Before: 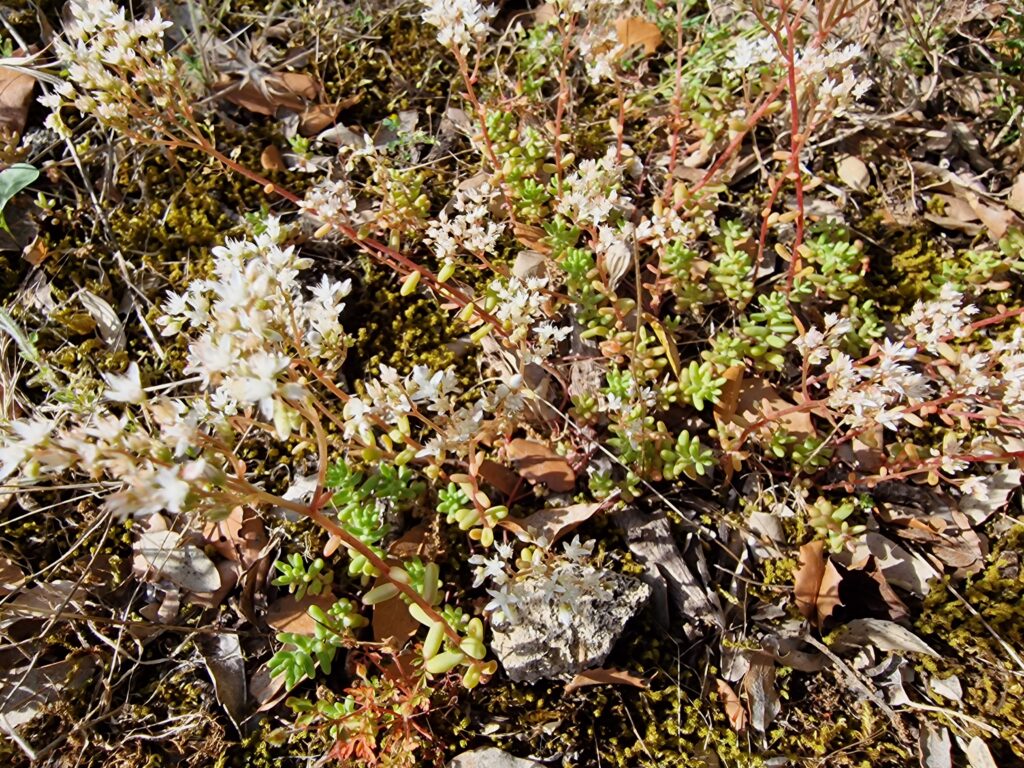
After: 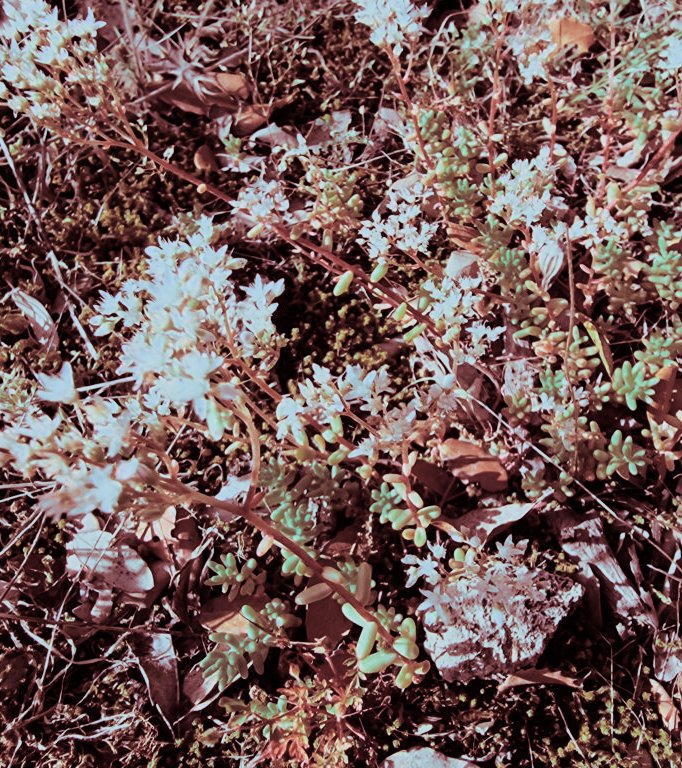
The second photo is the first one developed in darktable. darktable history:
split-toning: highlights › saturation 0, balance -61.83
color calibration: x 0.396, y 0.386, temperature 3669 K
crop and rotate: left 6.617%, right 26.717%
color zones: curves: ch0 [(0, 0.5) (0.125, 0.4) (0.25, 0.5) (0.375, 0.4) (0.5, 0.4) (0.625, 0.35) (0.75, 0.35) (0.875, 0.5)]; ch1 [(0, 0.35) (0.125, 0.45) (0.25, 0.35) (0.375, 0.35) (0.5, 0.35) (0.625, 0.35) (0.75, 0.45) (0.875, 0.35)]; ch2 [(0, 0.6) (0.125, 0.5) (0.25, 0.5) (0.375, 0.6) (0.5, 0.6) (0.625, 0.5) (0.75, 0.5) (0.875, 0.5)]
tone curve: curves: ch0 [(0, 0.003) (0.056, 0.041) (0.211, 0.187) (0.482, 0.519) (0.836, 0.864) (0.997, 0.984)]; ch1 [(0, 0) (0.276, 0.206) (0.393, 0.364) (0.482, 0.471) (0.506, 0.5) (0.523, 0.523) (0.572, 0.604) (0.635, 0.665) (0.695, 0.759) (1, 1)]; ch2 [(0, 0) (0.438, 0.456) (0.473, 0.47) (0.503, 0.503) (0.536, 0.527) (0.562, 0.584) (0.612, 0.61) (0.679, 0.72) (1, 1)], color space Lab, independent channels, preserve colors none
